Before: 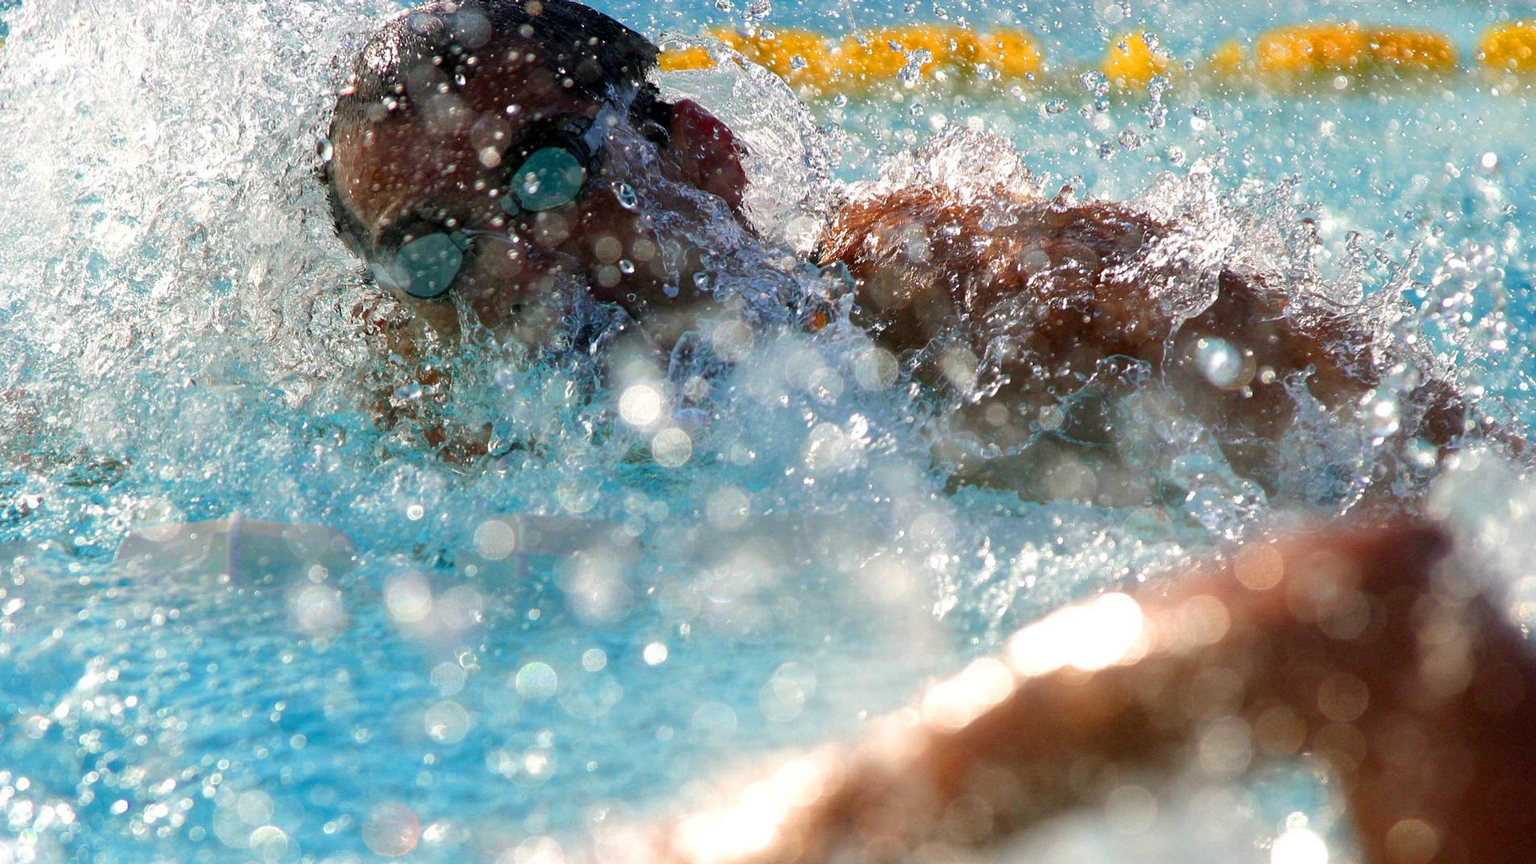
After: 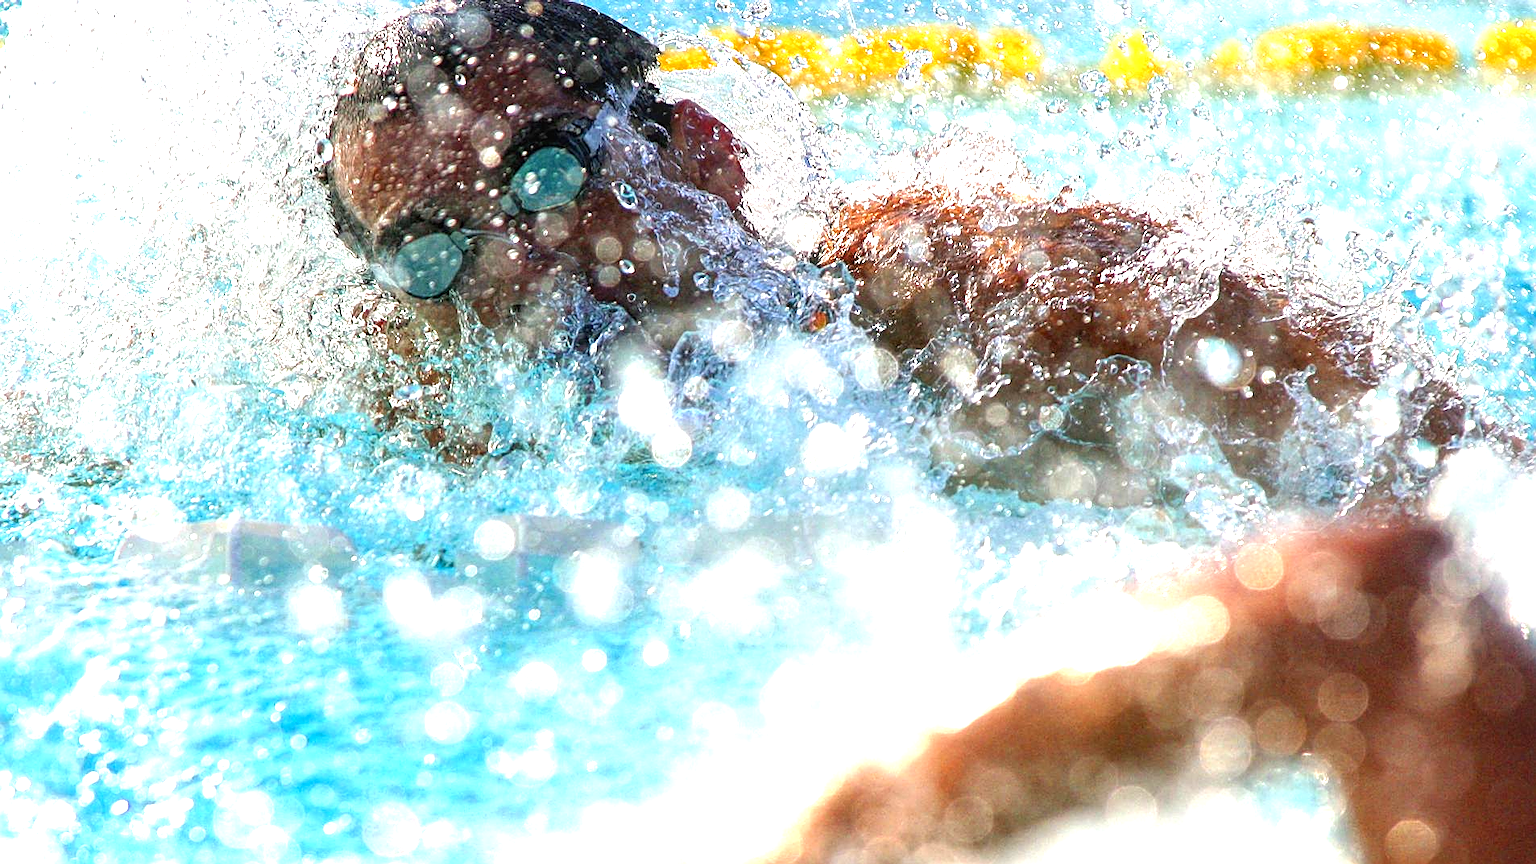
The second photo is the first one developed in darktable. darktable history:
local contrast: on, module defaults
exposure: black level correction 0, exposure 1.199 EV, compensate exposure bias true, compensate highlight preservation false
sharpen: on, module defaults
